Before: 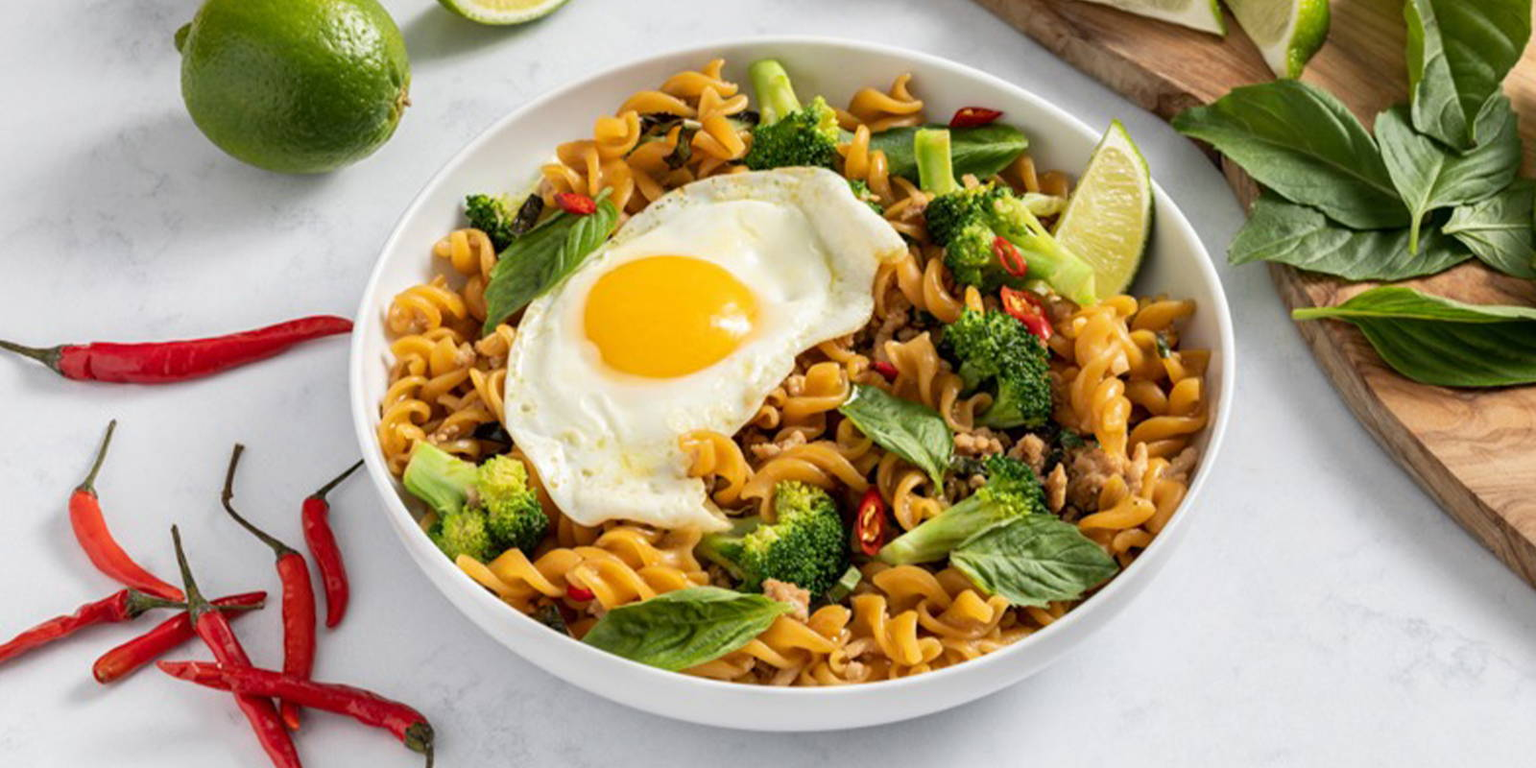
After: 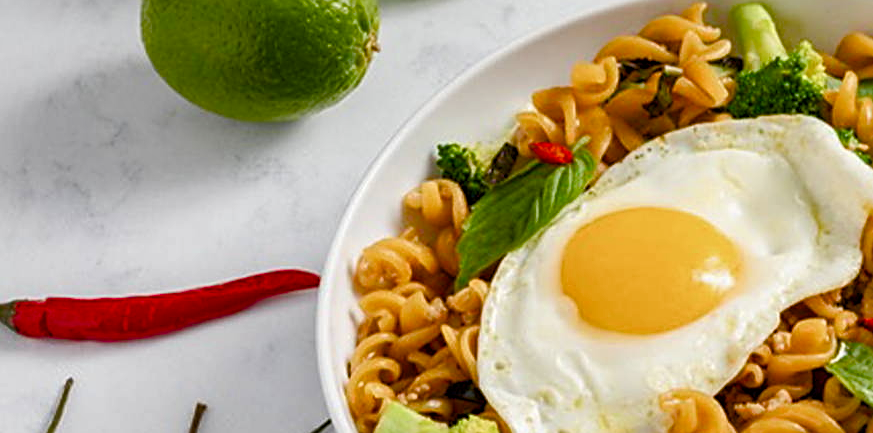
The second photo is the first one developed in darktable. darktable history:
color balance rgb: perceptual saturation grading › global saturation 24.859%, perceptual saturation grading › highlights -51.058%, perceptual saturation grading › mid-tones 19.523%, perceptual saturation grading › shadows 61.511%, perceptual brilliance grading › global brilliance 2.593%, perceptual brilliance grading › highlights -3.437%, perceptual brilliance grading › shadows 3.066%, global vibrance 20.674%
shadows and highlights: soften with gaussian
crop and rotate: left 3.056%, top 7.579%, right 42.336%, bottom 38.286%
sharpen: on, module defaults
